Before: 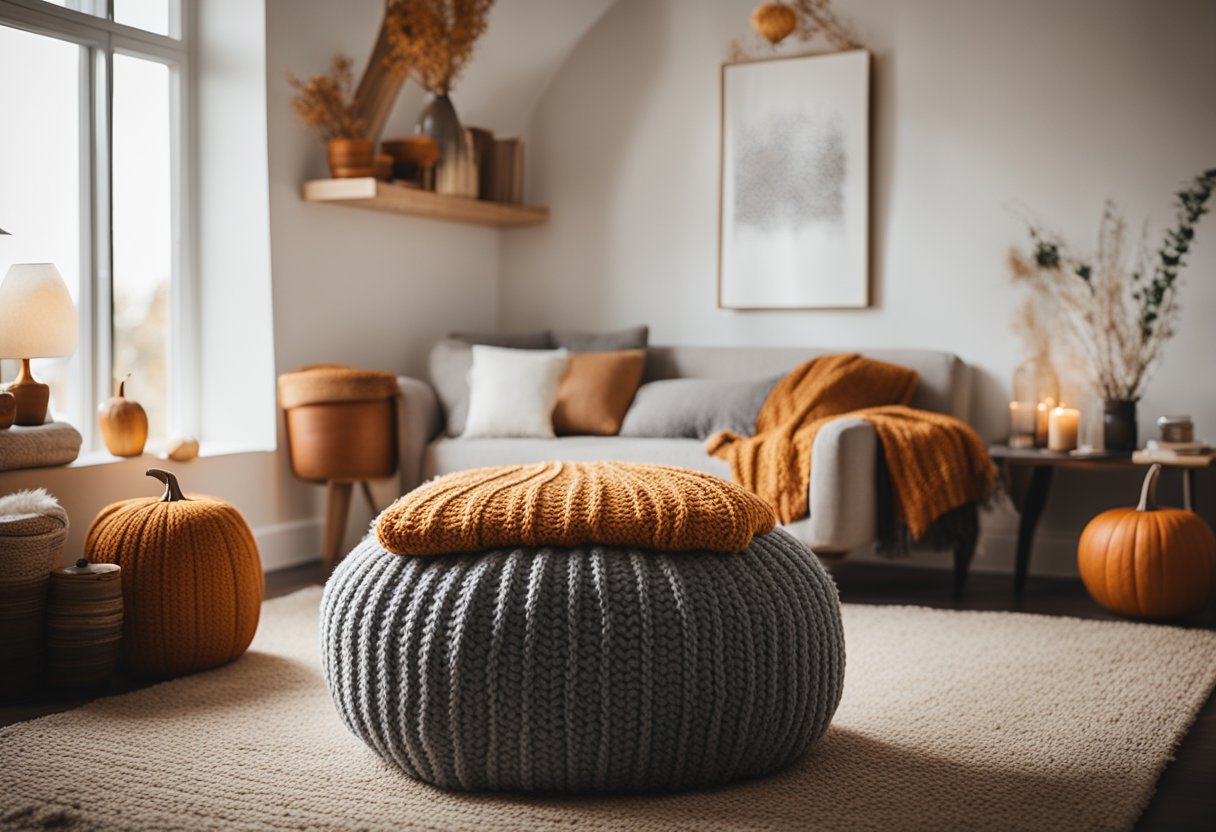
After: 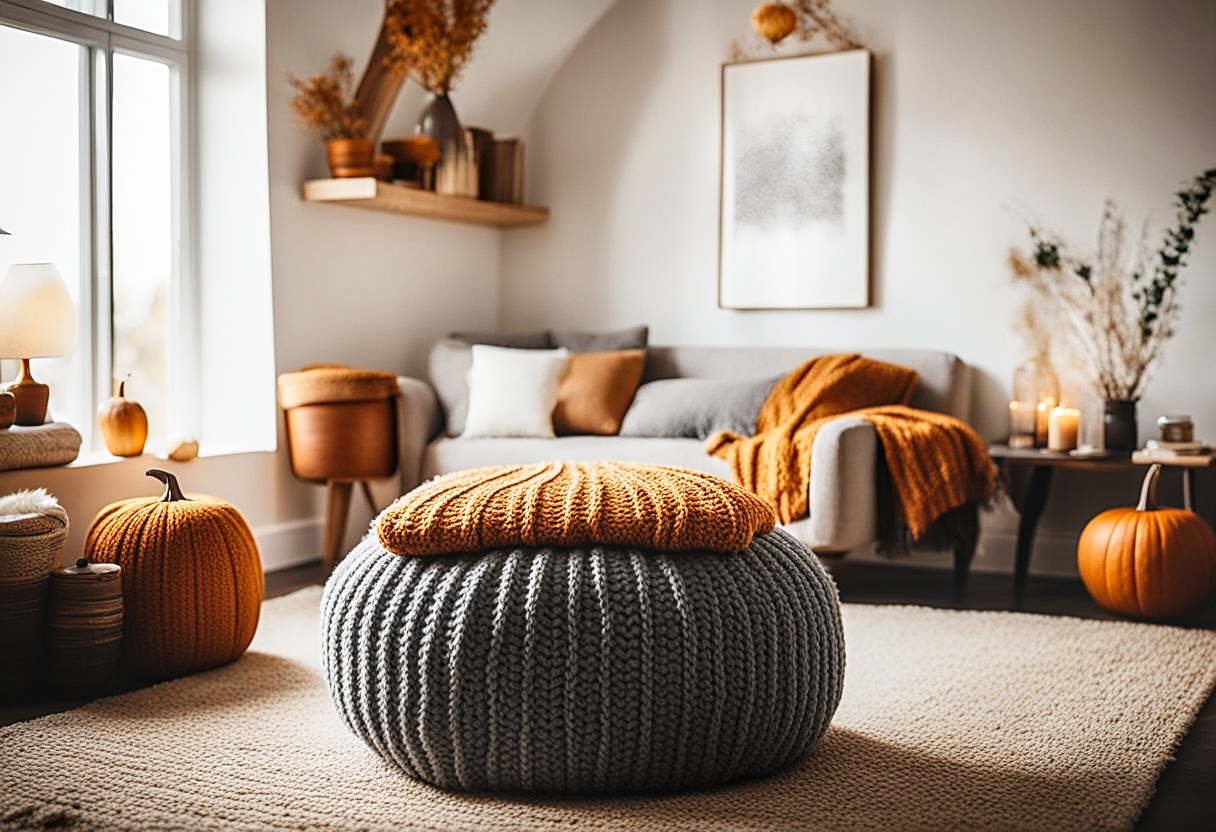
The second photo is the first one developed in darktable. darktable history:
local contrast: on, module defaults
tone curve: curves: ch0 [(0, 0.024) (0.049, 0.038) (0.176, 0.162) (0.311, 0.337) (0.416, 0.471) (0.565, 0.658) (0.817, 0.911) (1, 1)]; ch1 [(0, 0) (0.339, 0.358) (0.445, 0.439) (0.476, 0.47) (0.504, 0.504) (0.53, 0.511) (0.557, 0.558) (0.627, 0.664) (0.728, 0.786) (1, 1)]; ch2 [(0, 0) (0.327, 0.324) (0.417, 0.44) (0.46, 0.453) (0.502, 0.504) (0.526, 0.52) (0.549, 0.561) (0.619, 0.657) (0.76, 0.765) (1, 1)], preserve colors none
sharpen: on, module defaults
exposure: black level correction 0, compensate highlight preservation false
